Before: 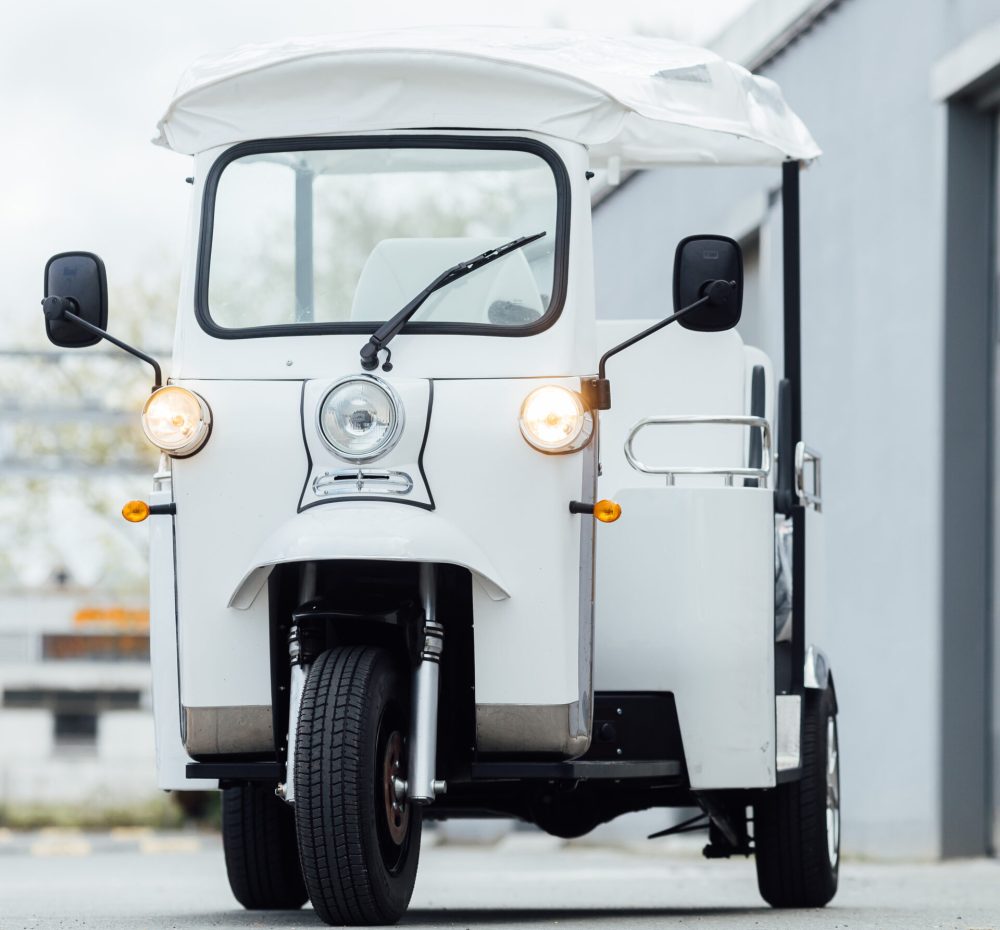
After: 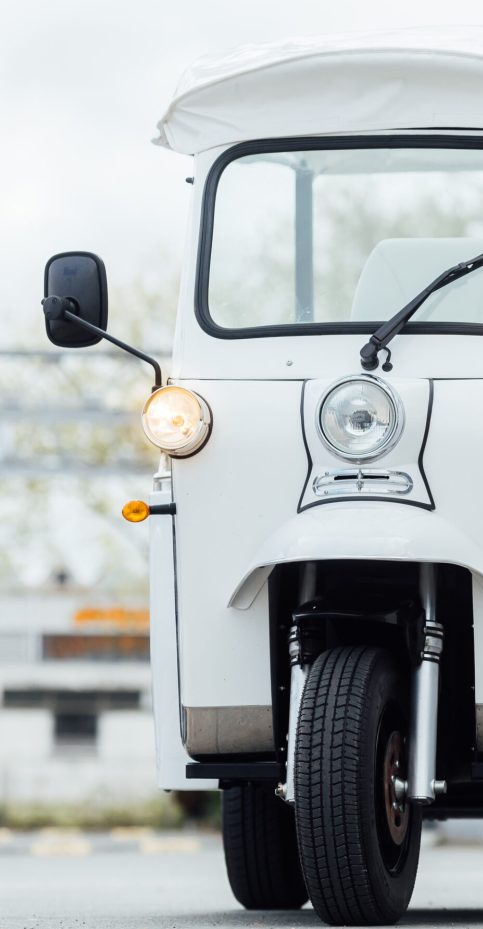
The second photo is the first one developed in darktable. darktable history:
crop and rotate: left 0.002%, top 0%, right 51.626%
